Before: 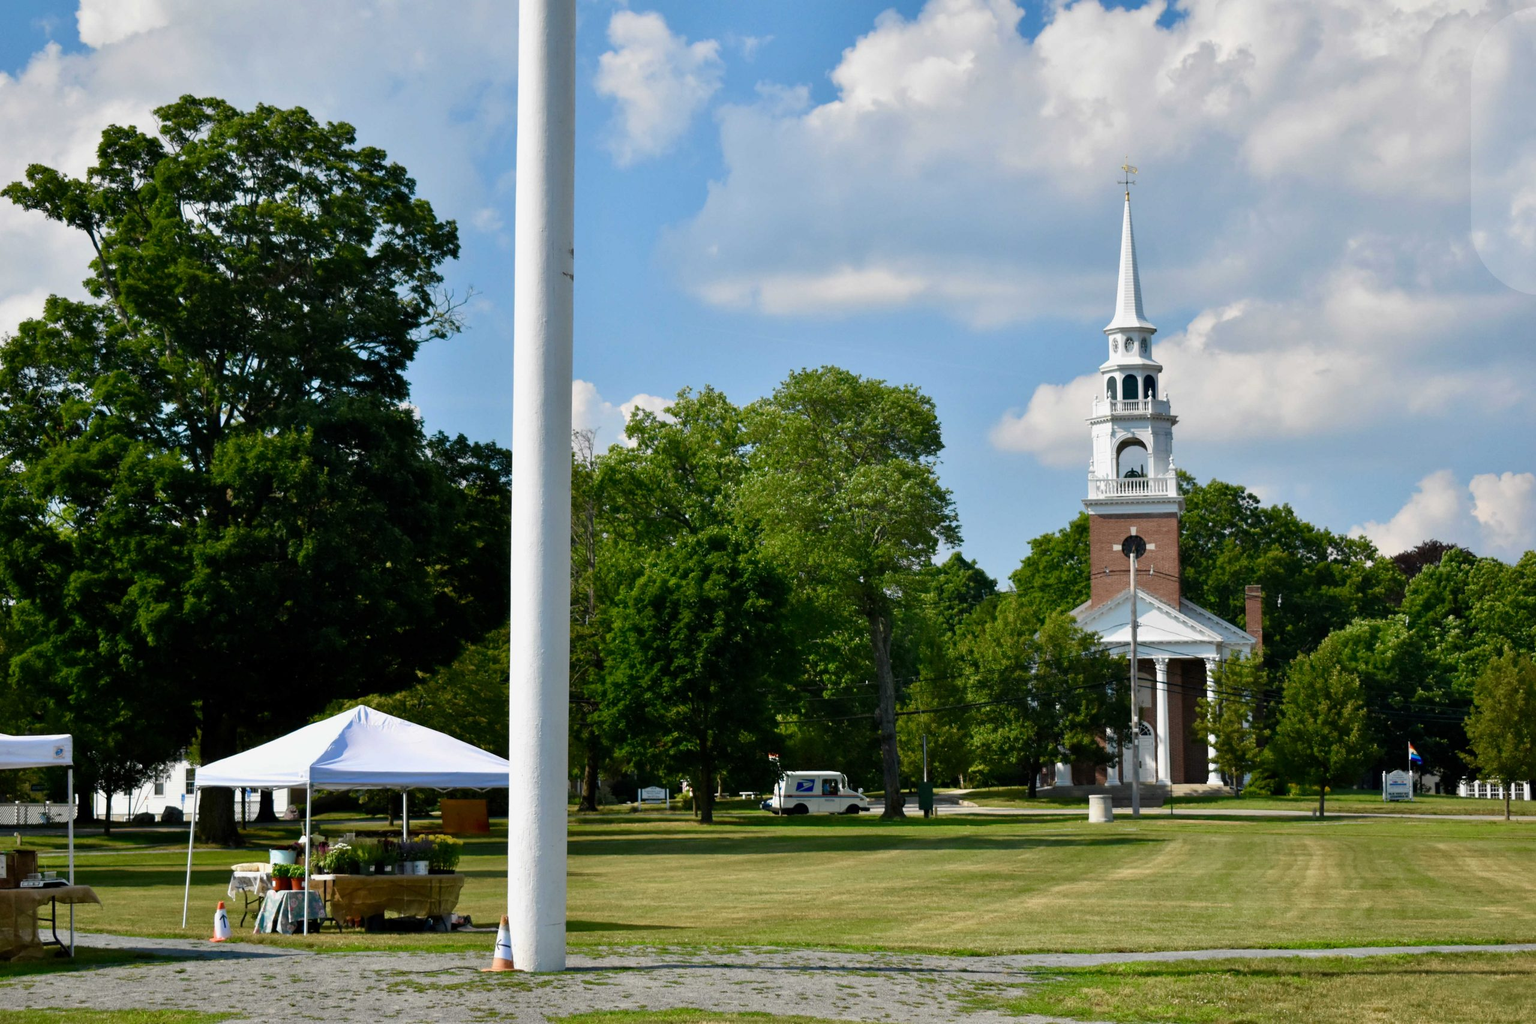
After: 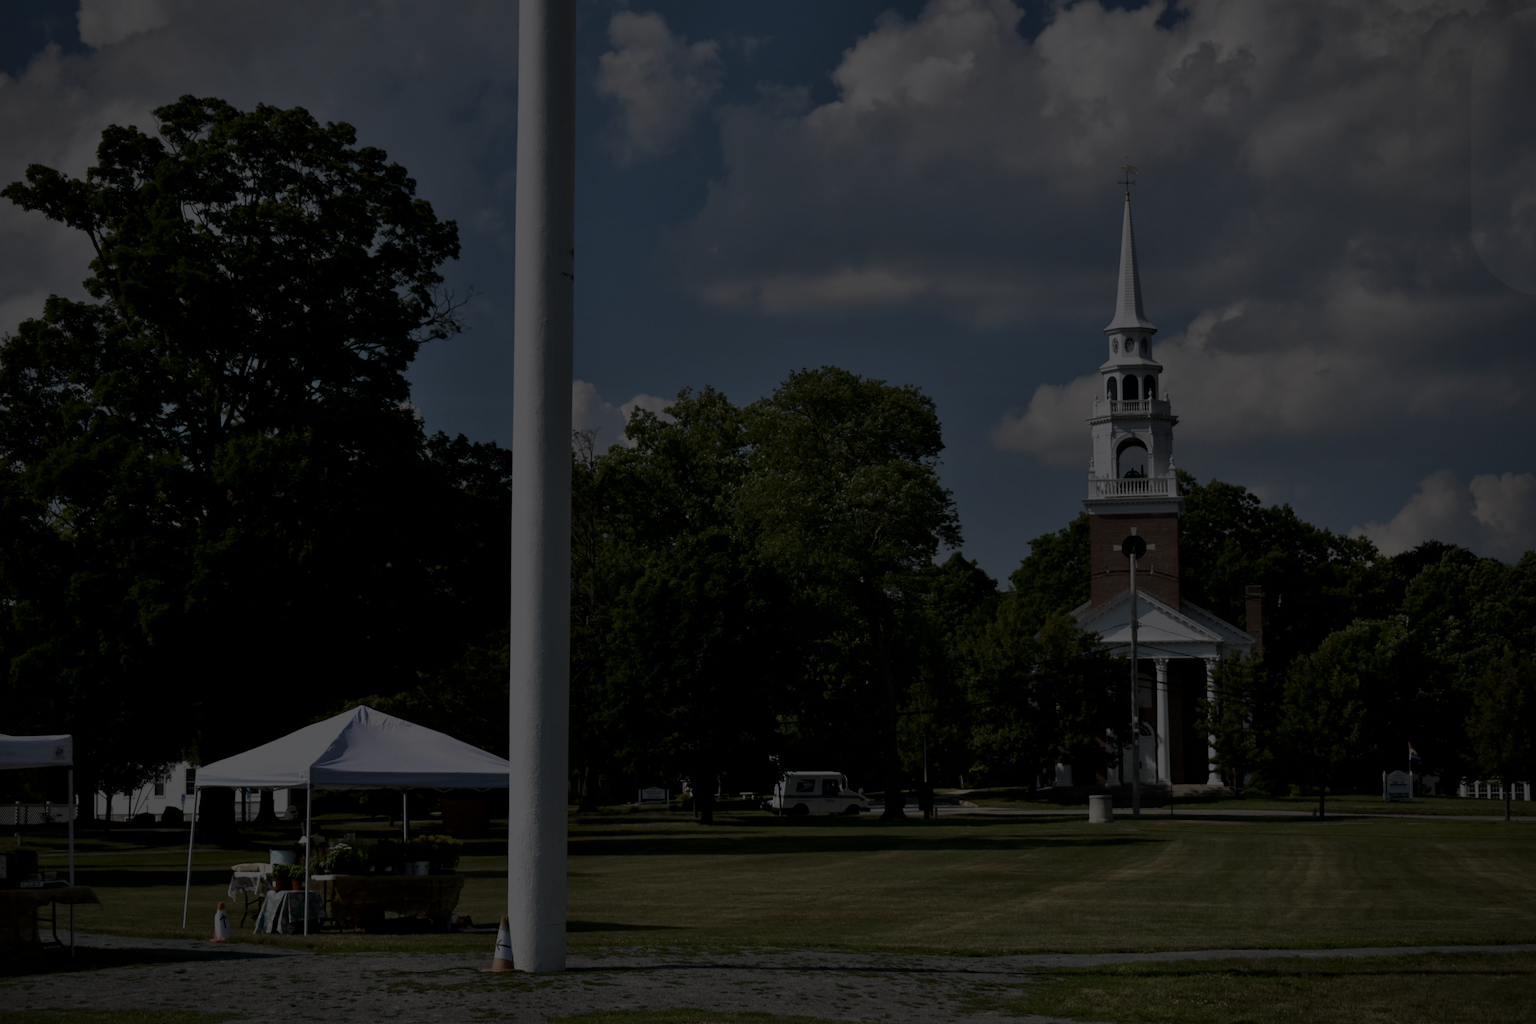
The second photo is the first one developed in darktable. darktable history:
vignetting: saturation 0, unbound false
white balance: red 1.009, blue 1.027
exposure: exposure -2.002 EV, compensate highlight preservation false
levels: levels [0, 0.618, 1]
